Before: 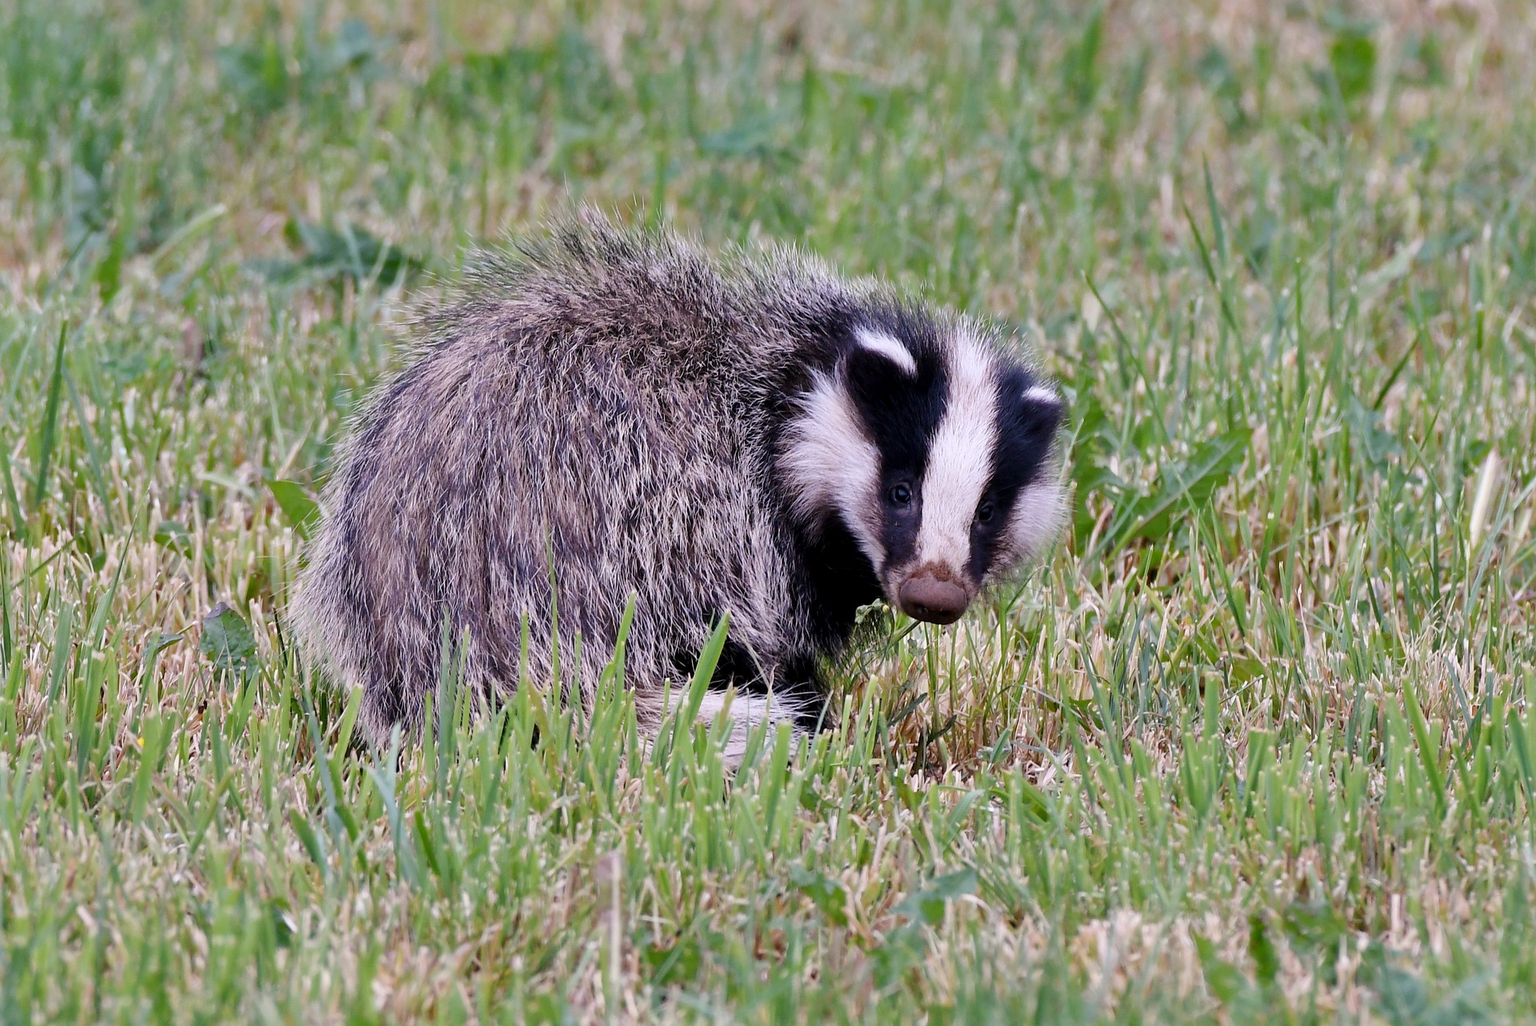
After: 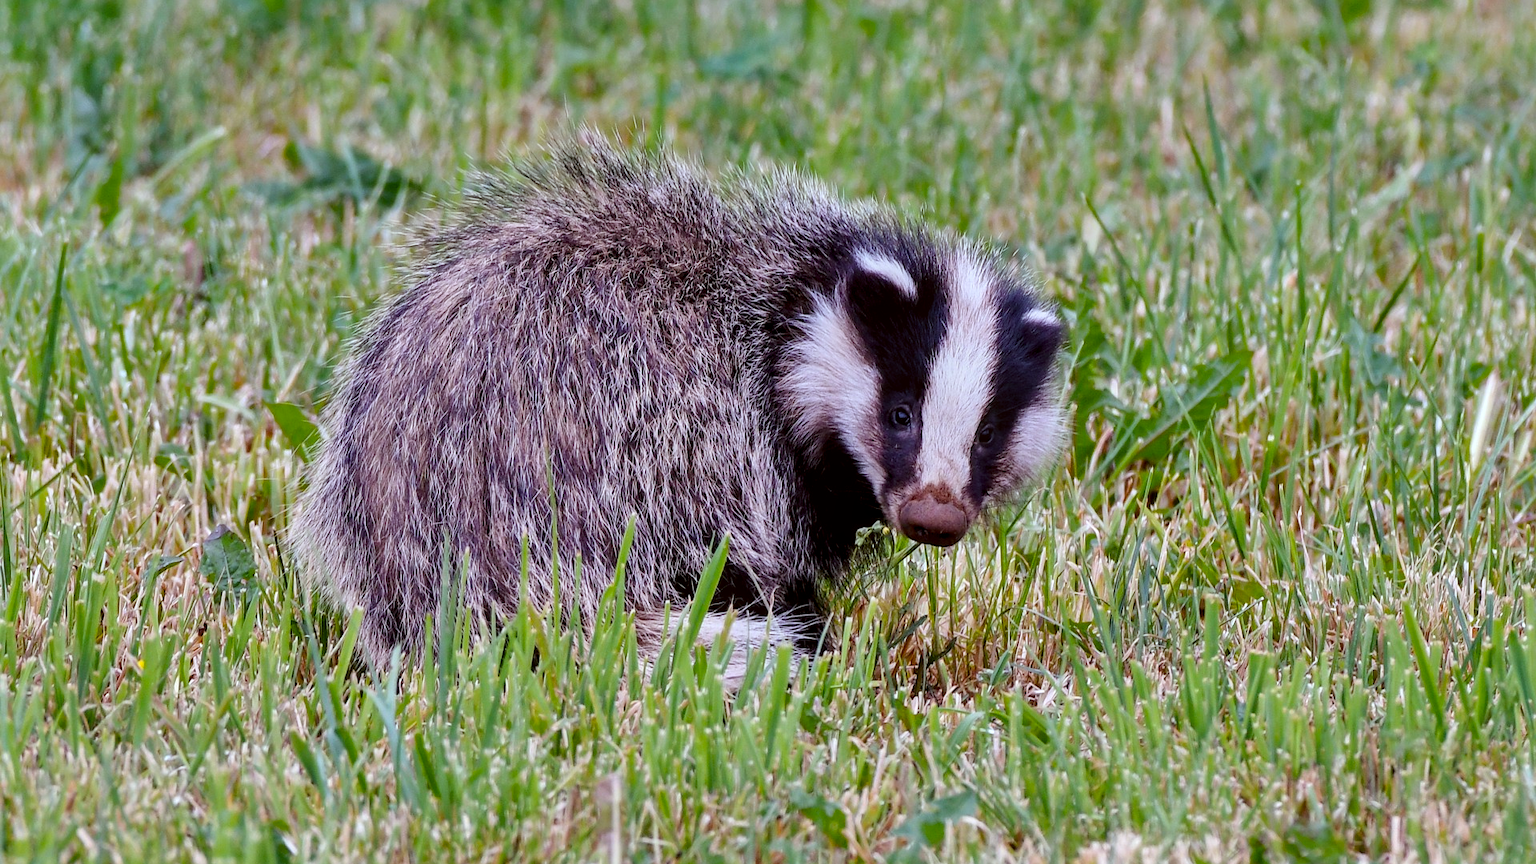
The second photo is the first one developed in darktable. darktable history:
crop: top 7.625%, bottom 8.051%
local contrast: on, module defaults
color balance rgb: perceptual saturation grading › global saturation 30.166%
color correction: highlights a* -5.02, highlights b* -3.92, shadows a* 4.04, shadows b* 4.09
